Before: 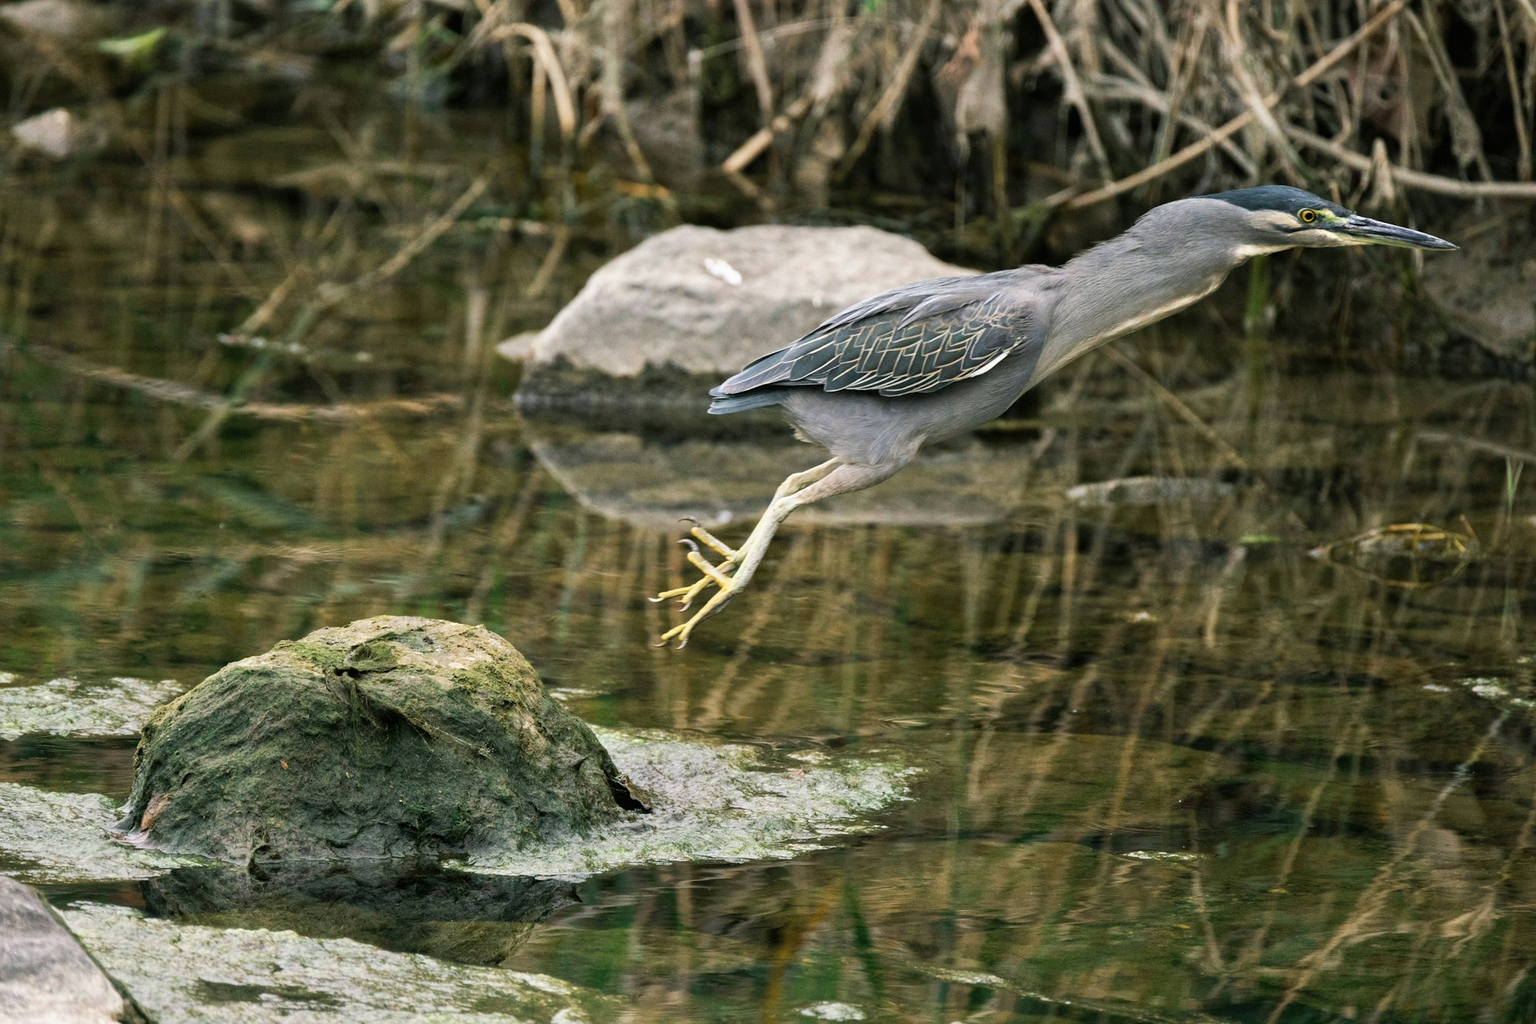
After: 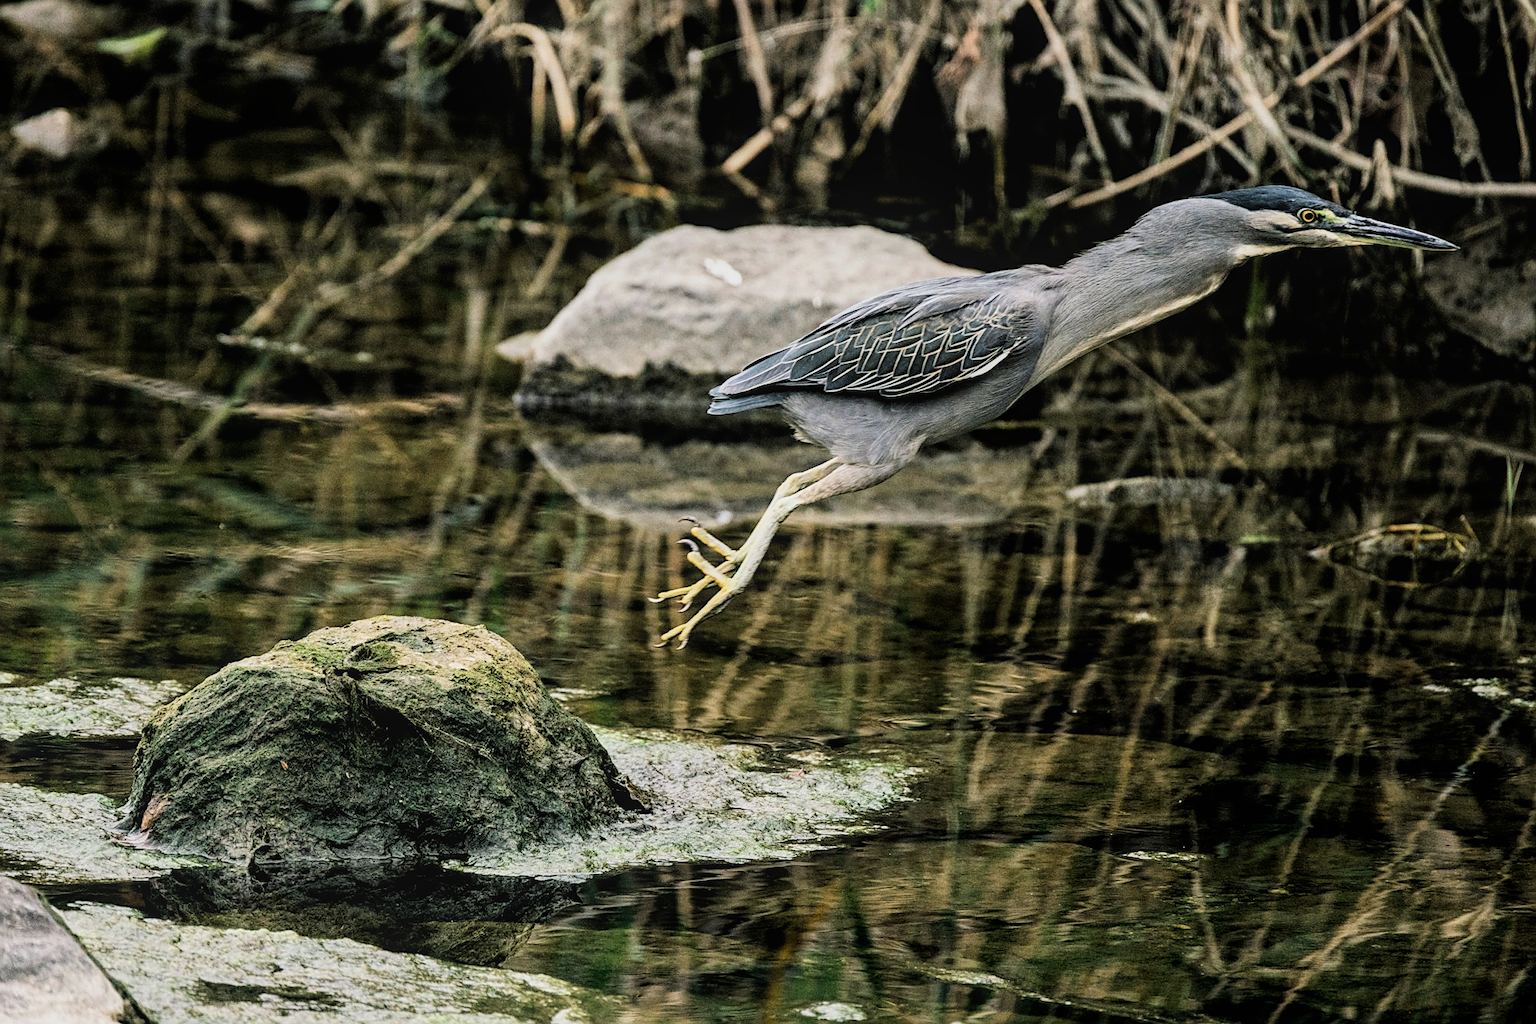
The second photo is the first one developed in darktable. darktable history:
local contrast: detail 110%
sharpen: on, module defaults
filmic rgb: black relative exposure -4 EV, white relative exposure 2.99 EV, threshold 2.95 EV, hardness 3, contrast 1.495, enable highlight reconstruction true
